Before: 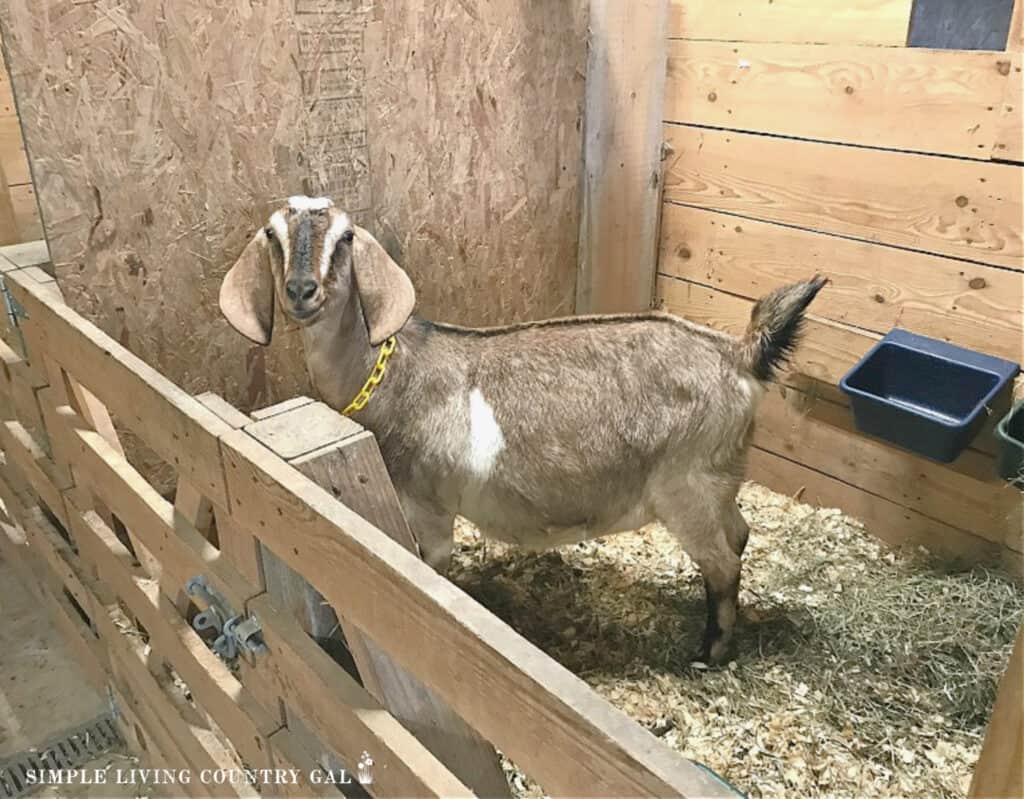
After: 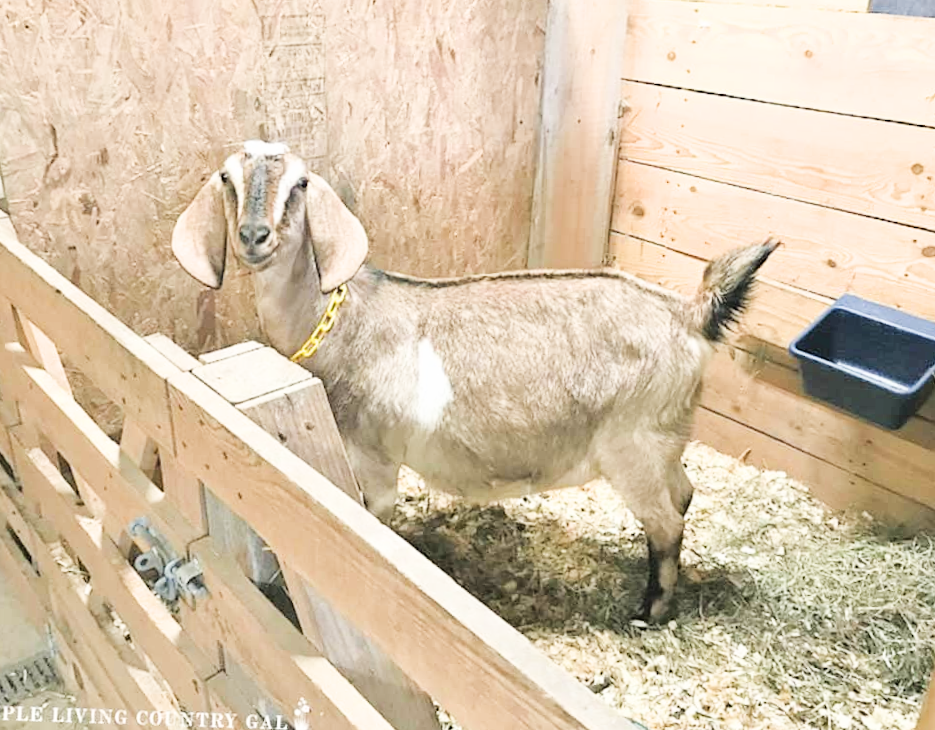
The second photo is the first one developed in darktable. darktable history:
crop and rotate: angle -1.96°, left 3.097%, top 4.154%, right 1.586%, bottom 0.529%
exposure: black level correction 0, exposure 1.45 EV, compensate exposure bias true, compensate highlight preservation false
filmic rgb: black relative exposure -5 EV, hardness 2.88, contrast 1.2, highlights saturation mix -30%
